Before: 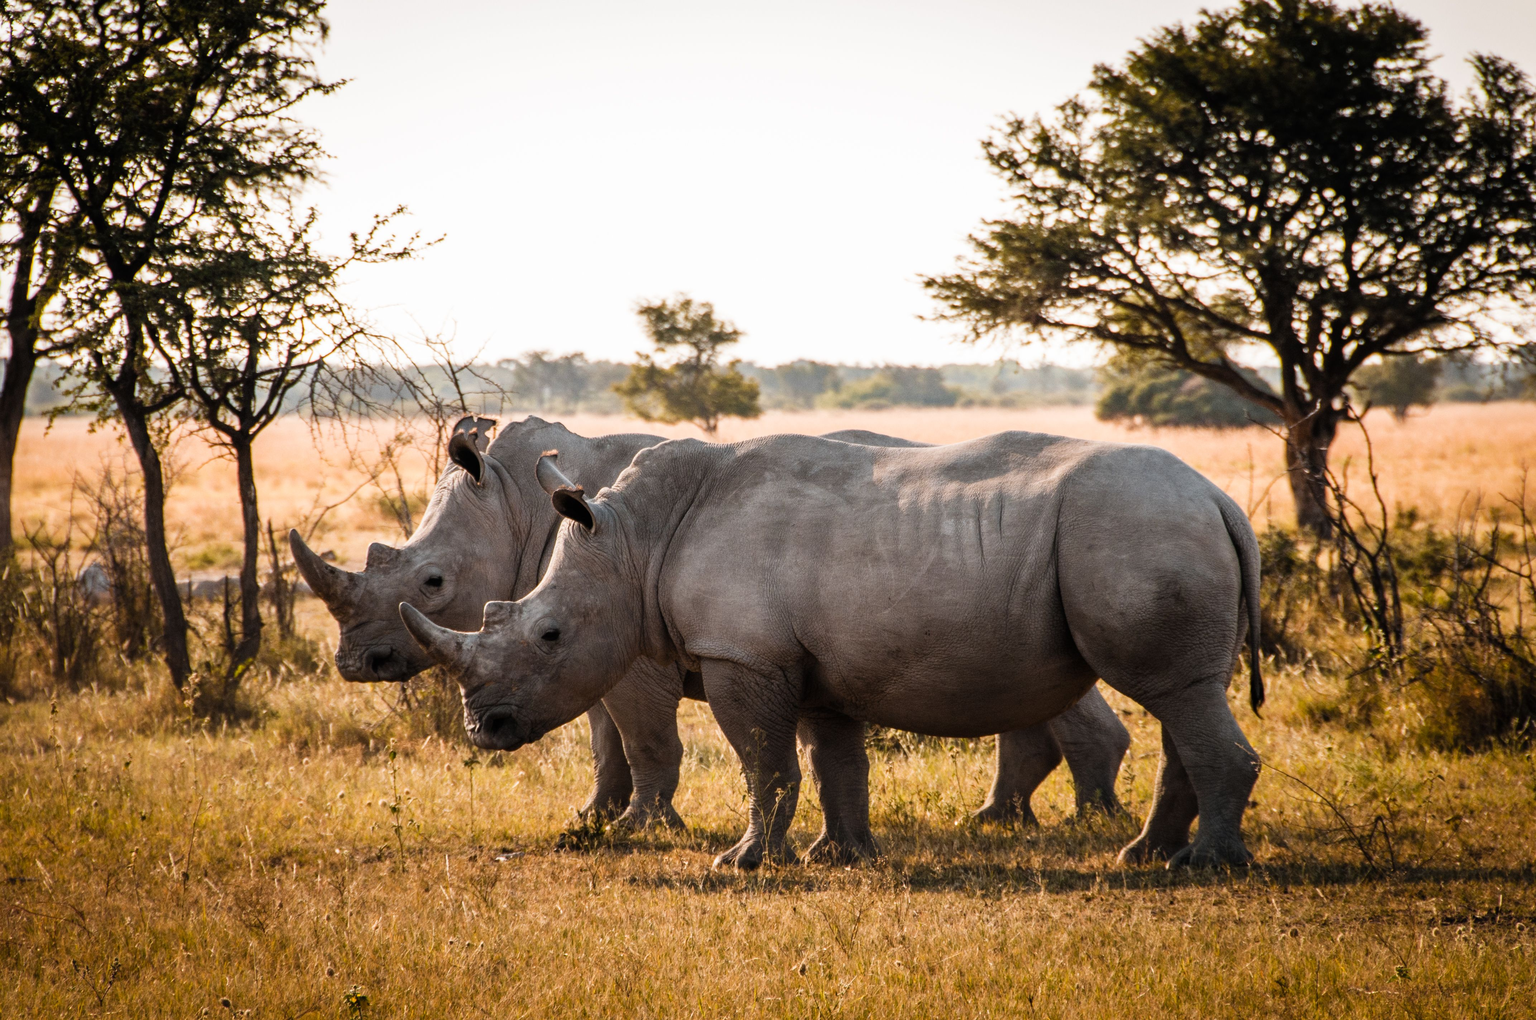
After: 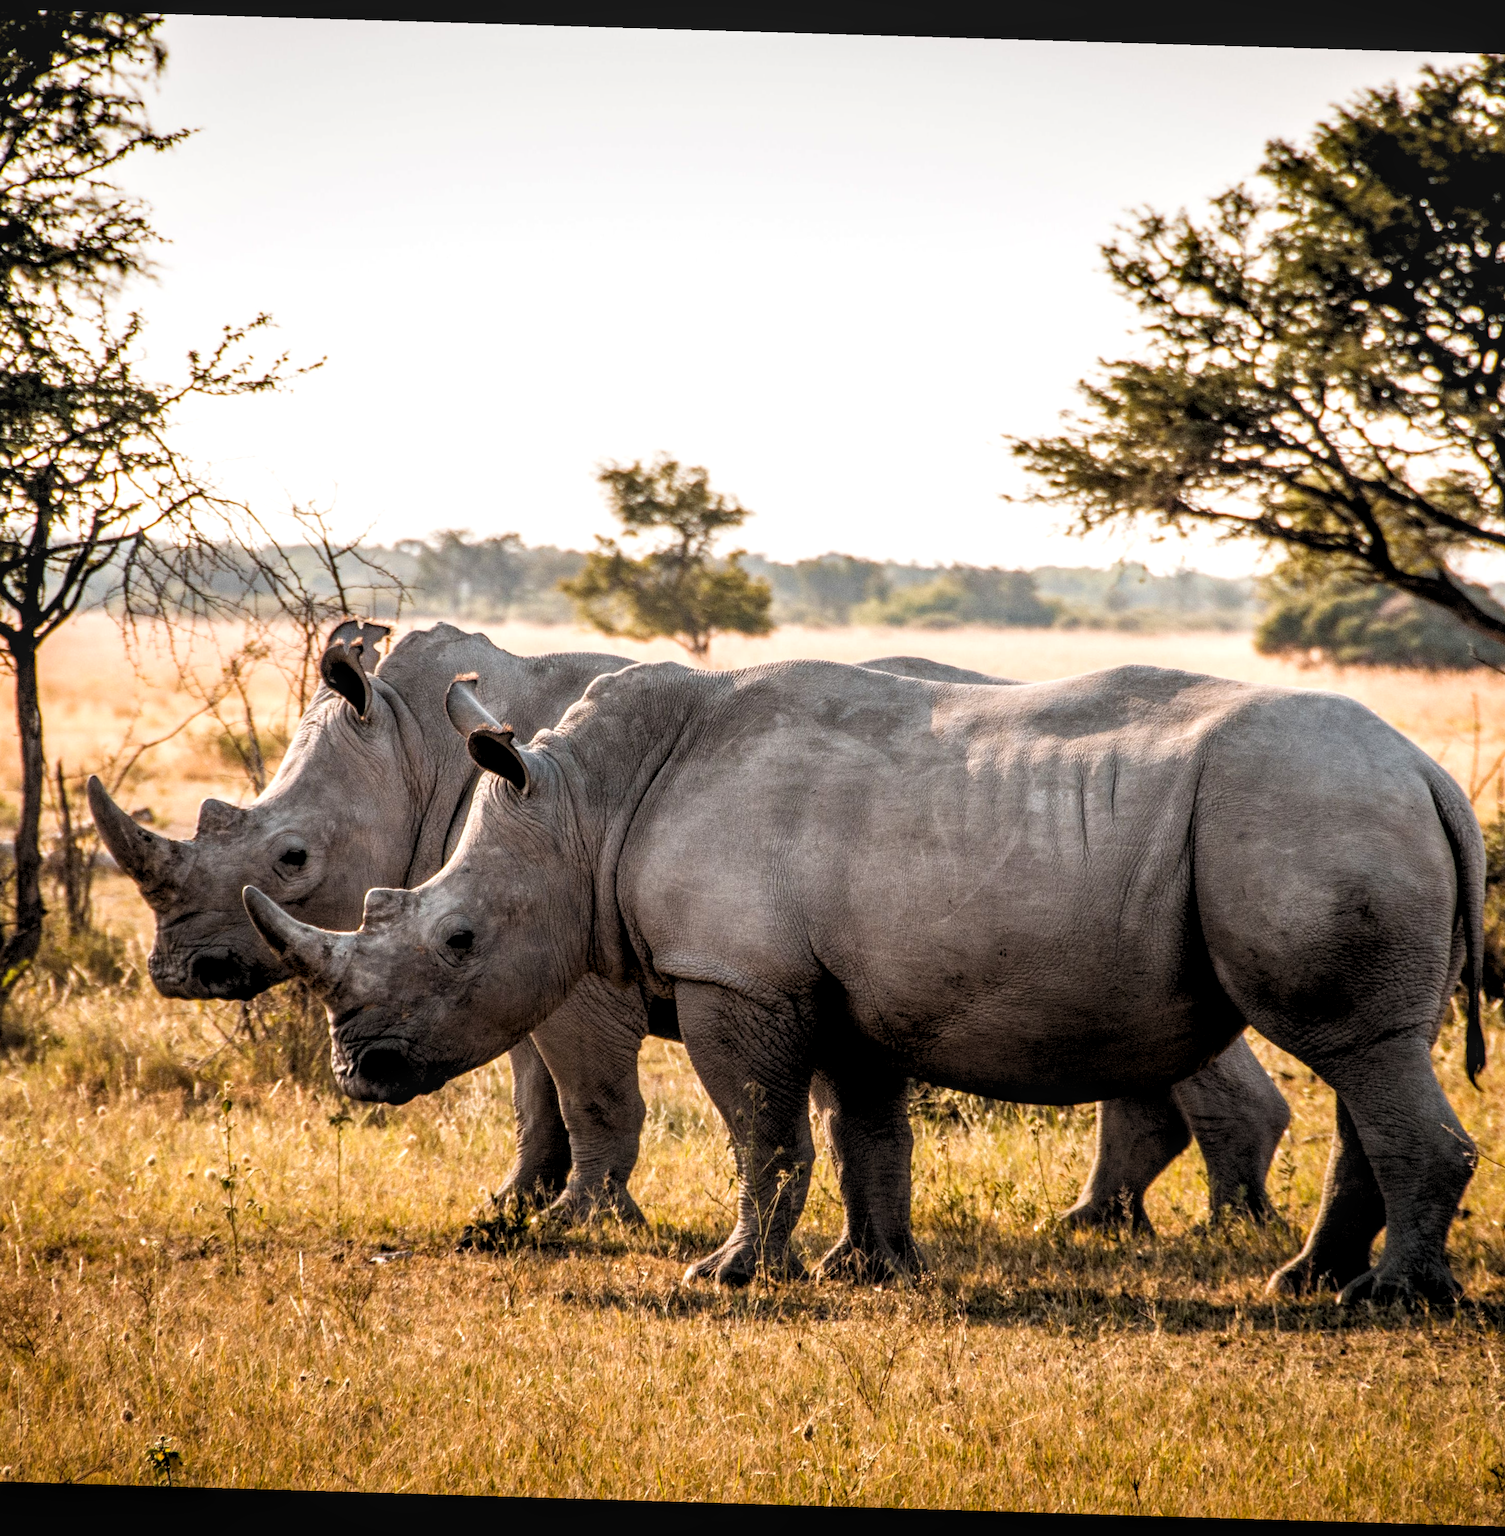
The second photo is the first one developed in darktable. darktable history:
crop and rotate: left 15.546%, right 17.787%
rgb levels: levels [[0.01, 0.419, 0.839], [0, 0.5, 1], [0, 0.5, 1]]
local contrast: on, module defaults
rotate and perspective: rotation 1.72°, automatic cropping off
